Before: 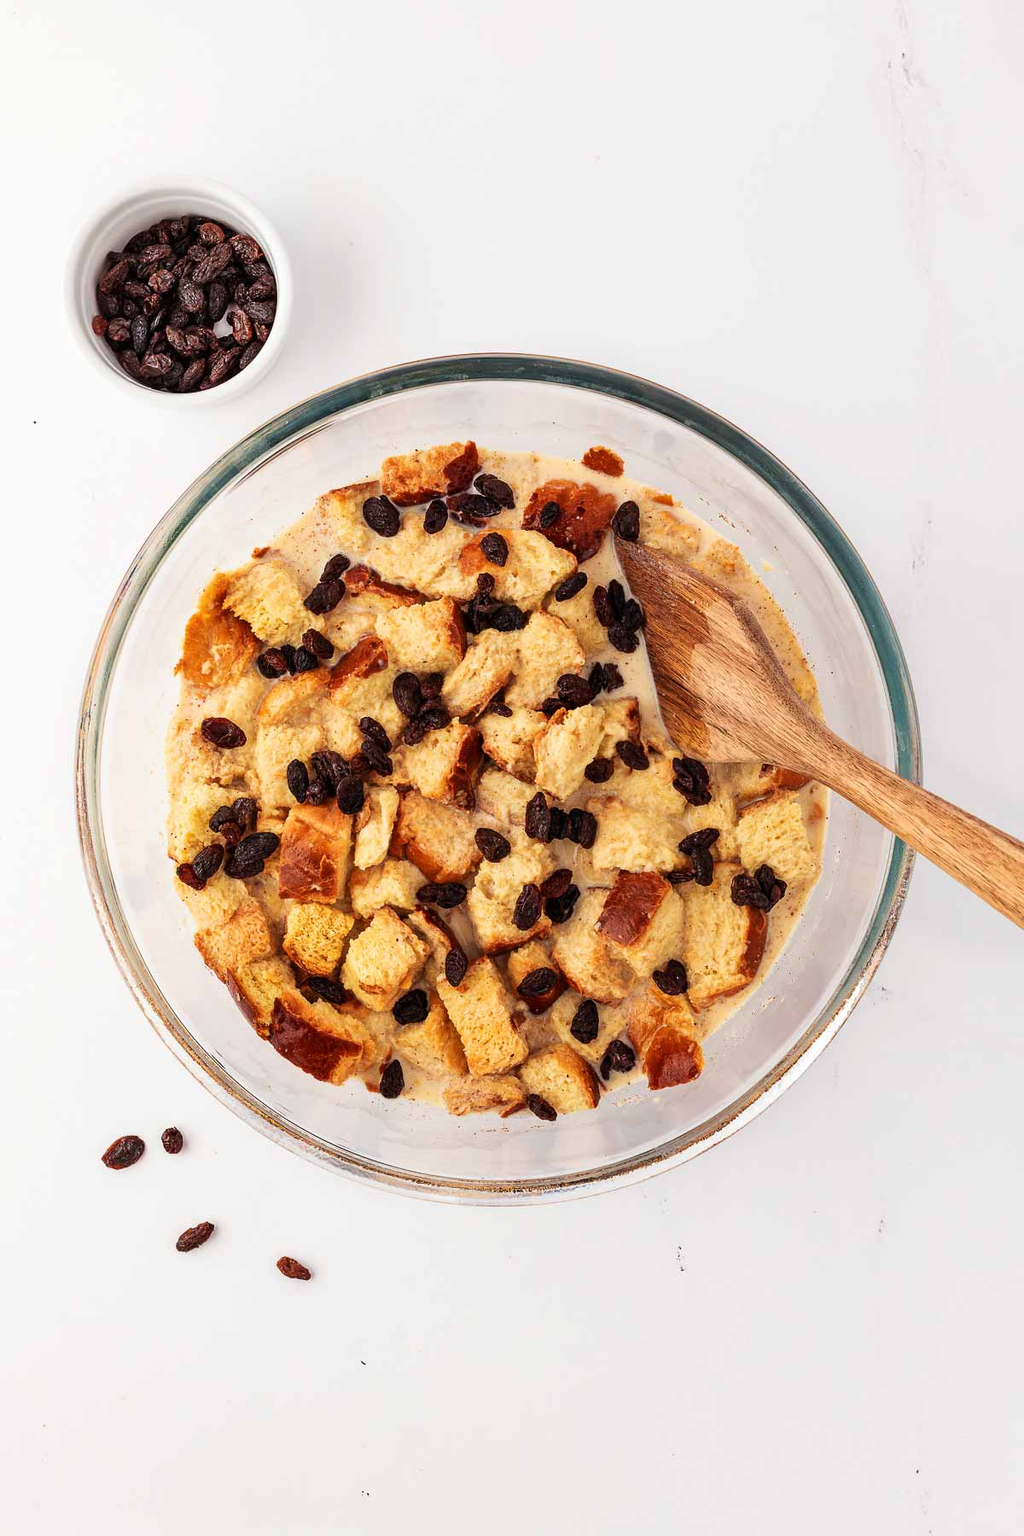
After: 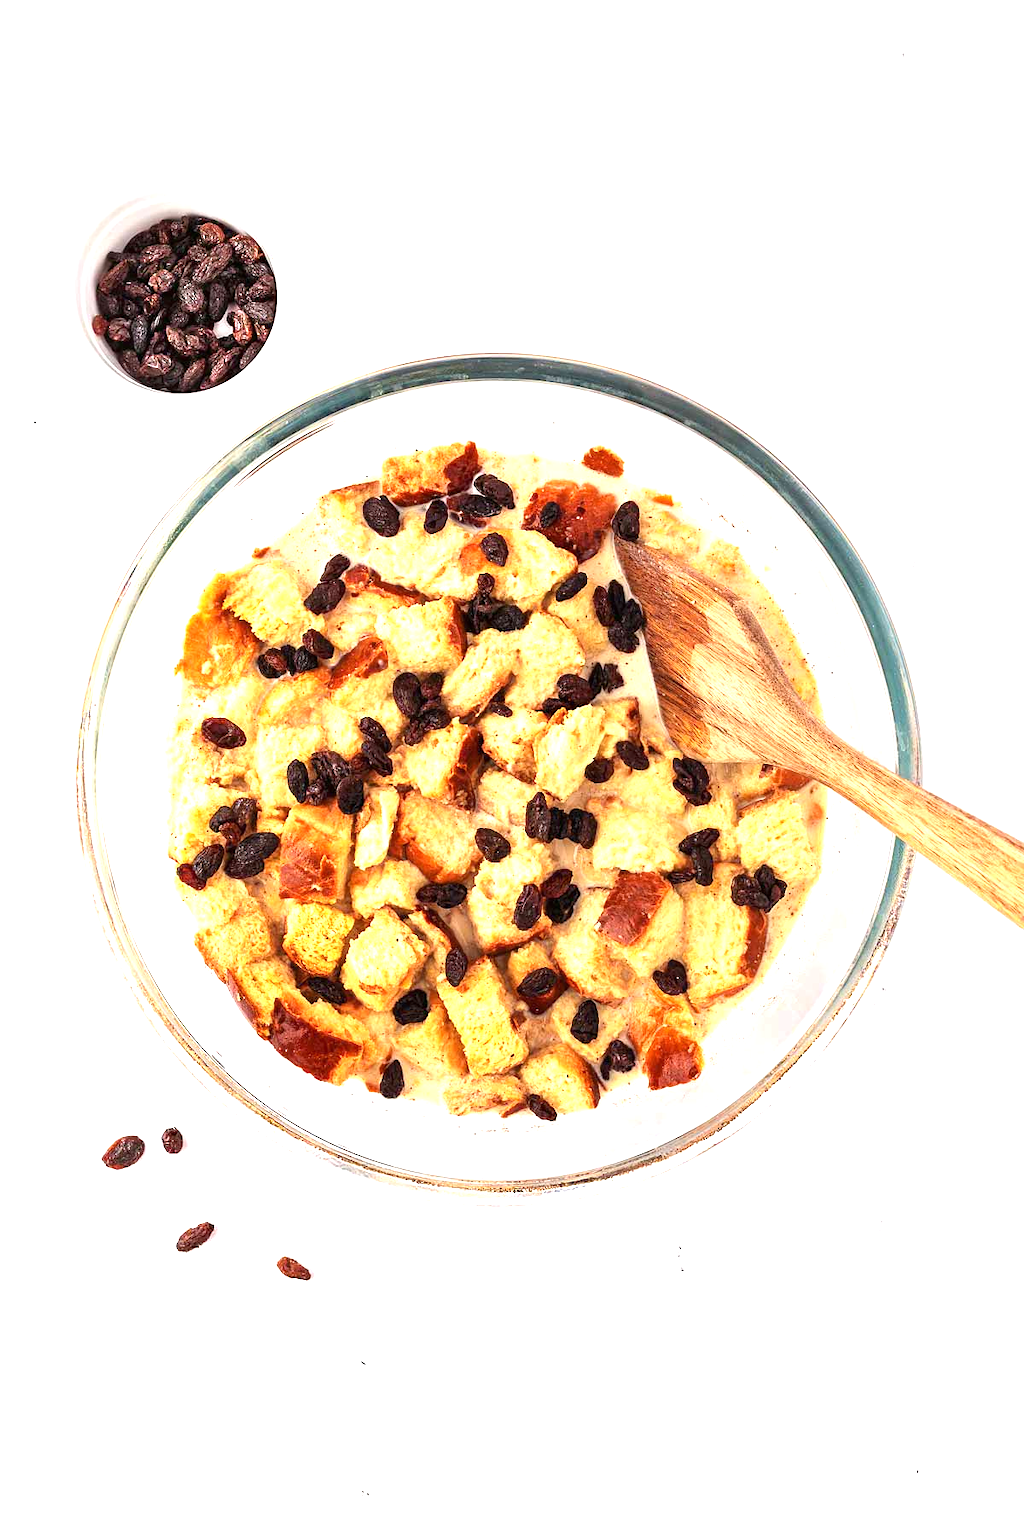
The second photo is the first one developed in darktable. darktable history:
exposure: black level correction 0, exposure 1.099 EV, compensate exposure bias true, compensate highlight preservation false
